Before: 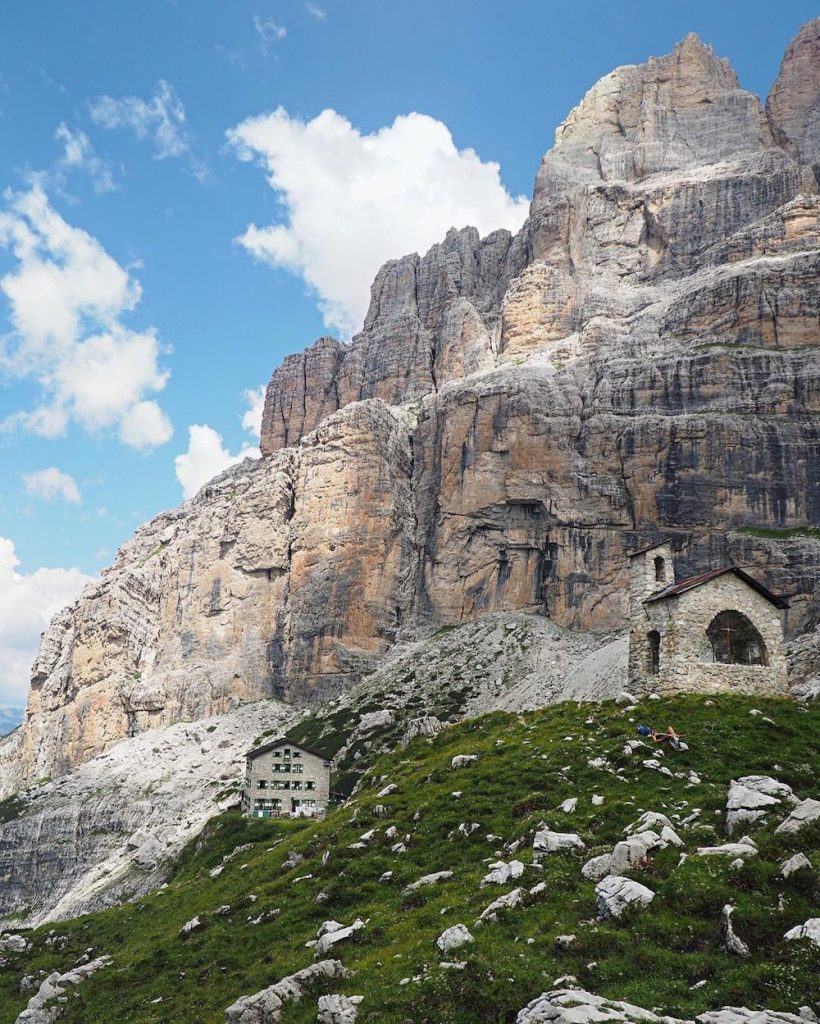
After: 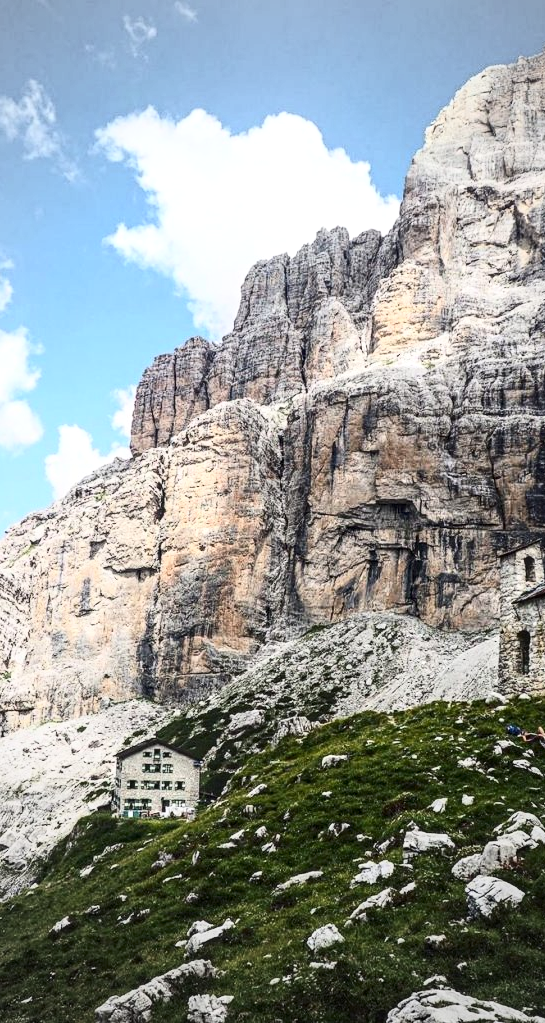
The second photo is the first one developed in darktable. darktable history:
local contrast: on, module defaults
vignetting: fall-off start 65.48%, brightness -0.216, width/height ratio 0.882
contrast brightness saturation: contrast 0.395, brightness 0.112
crop and rotate: left 15.897%, right 17.527%
